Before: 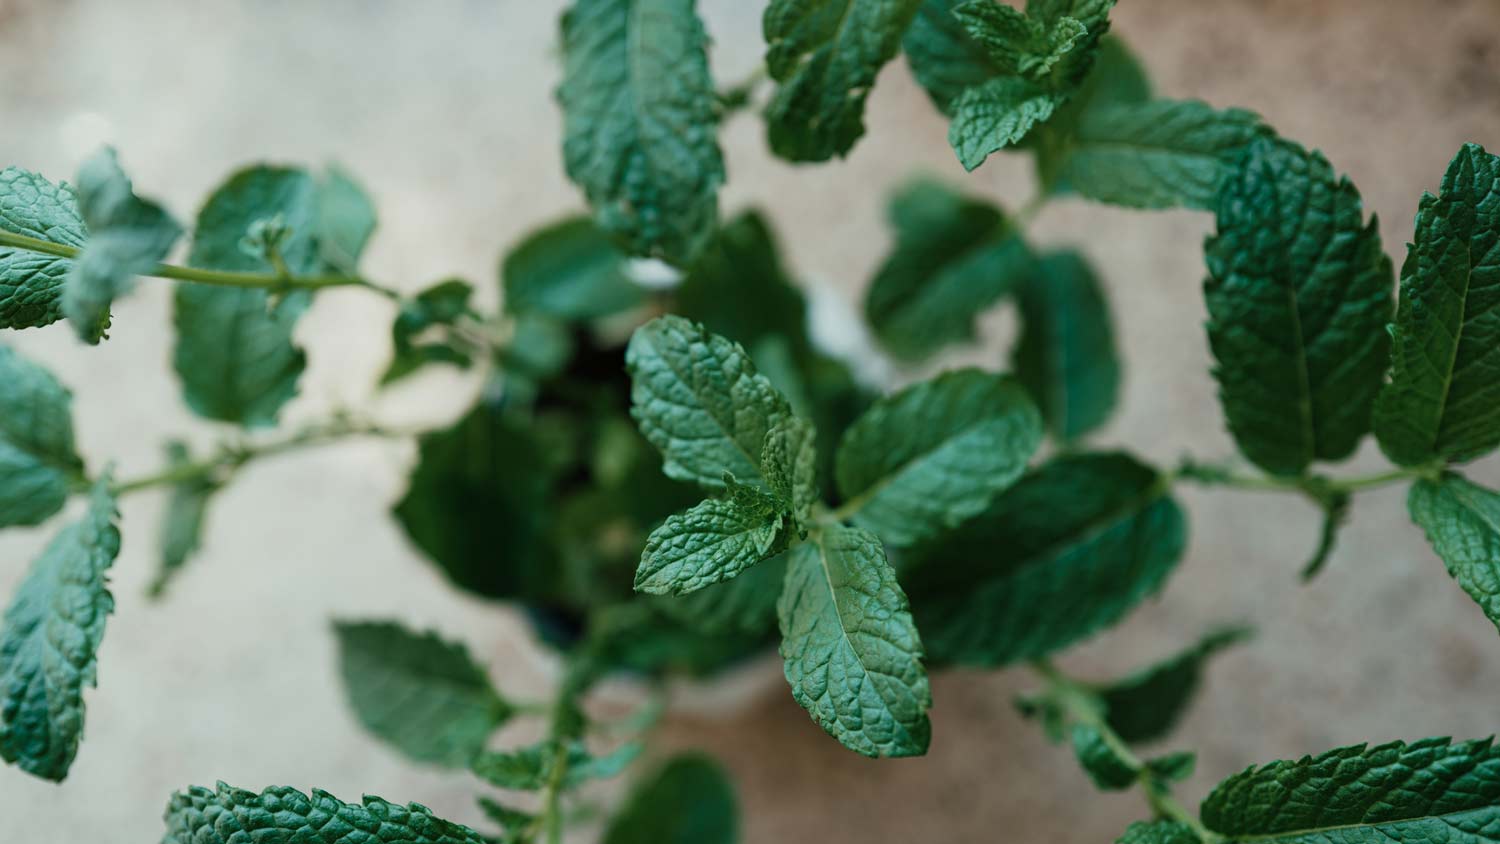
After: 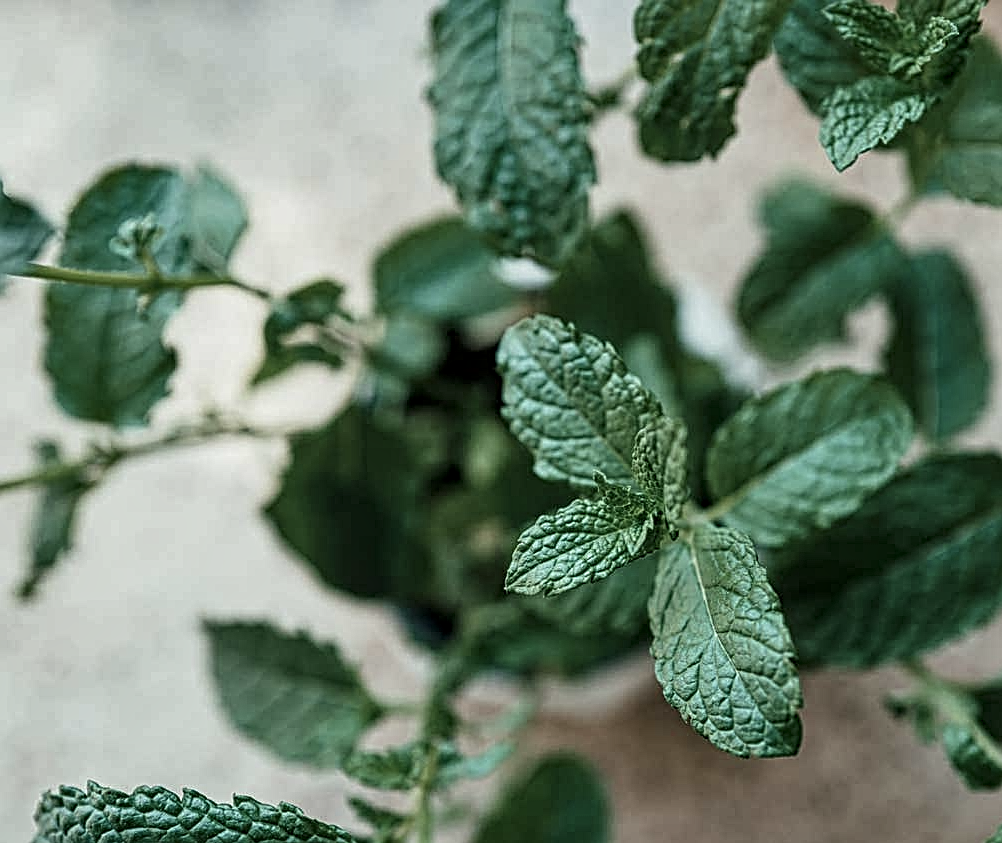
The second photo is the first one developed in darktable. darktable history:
exposure: exposure 0.2 EV, compensate highlight preservation false
crop and rotate: left 8.621%, right 24.546%
local contrast: on, module defaults
sharpen: on, module defaults
shadows and highlights: low approximation 0.01, soften with gaussian
contrast brightness saturation: contrast 0.099, saturation -0.291
contrast equalizer: octaves 7, y [[0.5, 0.5, 0.5, 0.539, 0.64, 0.611], [0.5 ×6], [0.5 ×6], [0 ×6], [0 ×6]]
